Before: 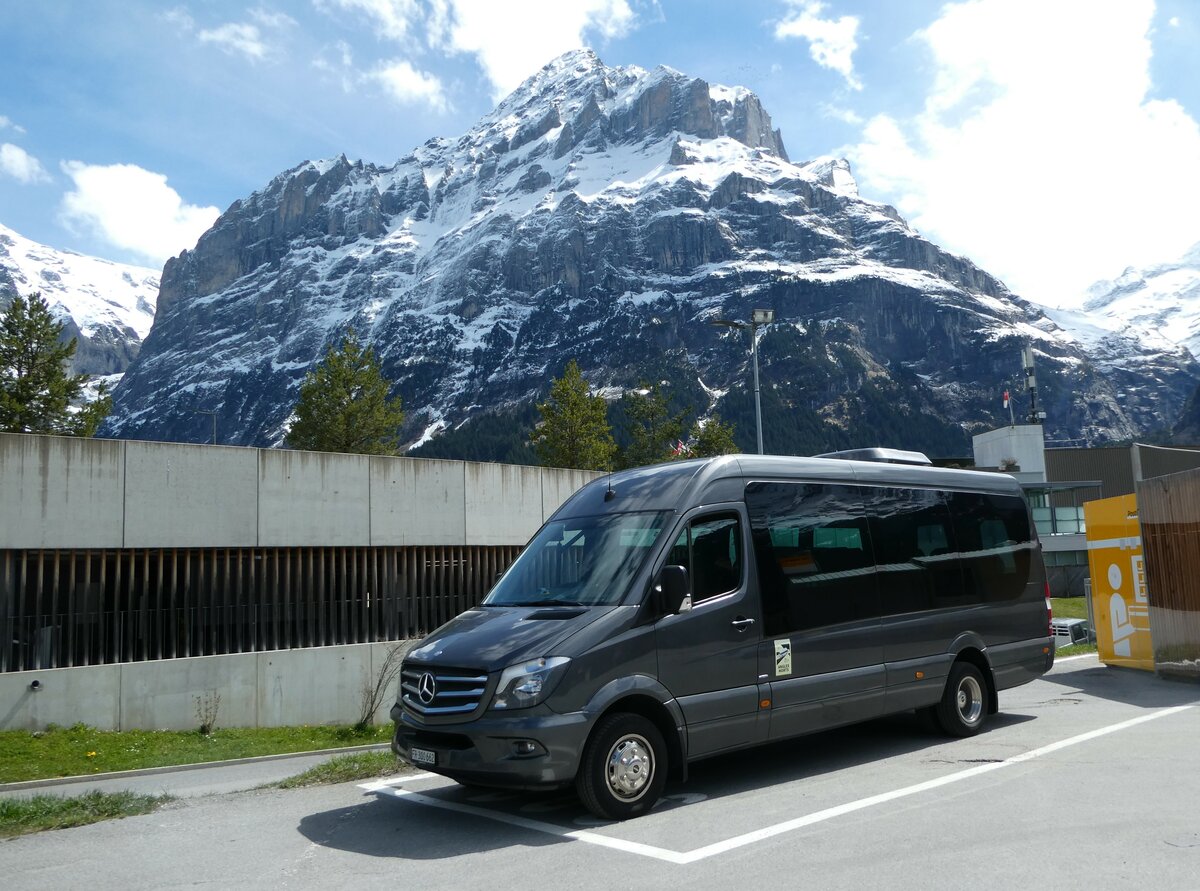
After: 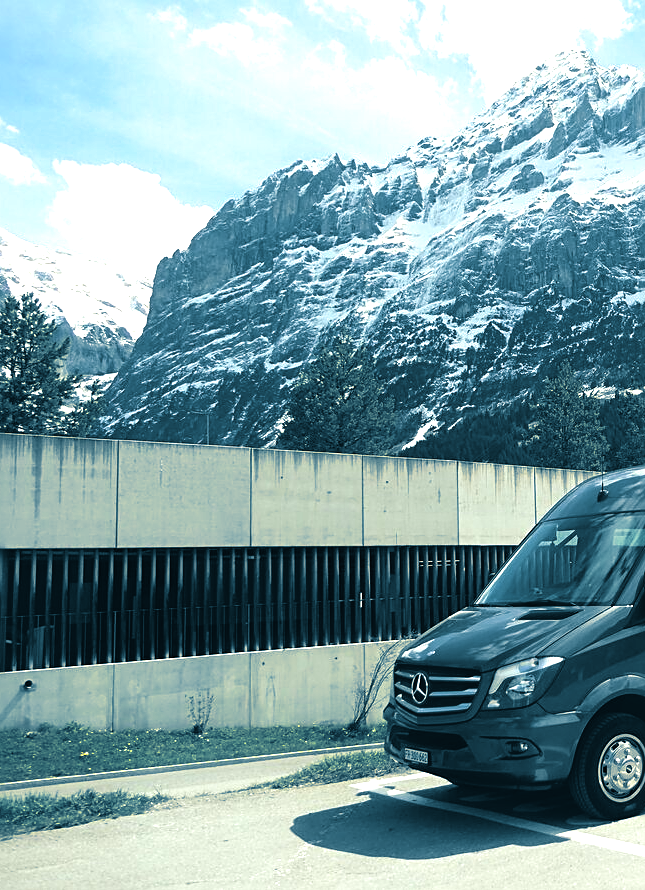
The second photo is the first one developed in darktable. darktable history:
sharpen: on, module defaults
color balance: lift [1.005, 0.99, 1.007, 1.01], gamma [1, 1.034, 1.032, 0.966], gain [0.873, 1.055, 1.067, 0.933]
crop: left 0.587%, right 45.588%, bottom 0.086%
split-toning: shadows › hue 212.4°, balance -70
exposure: black level correction 0, exposure 1 EV, compensate exposure bias true, compensate highlight preservation false
